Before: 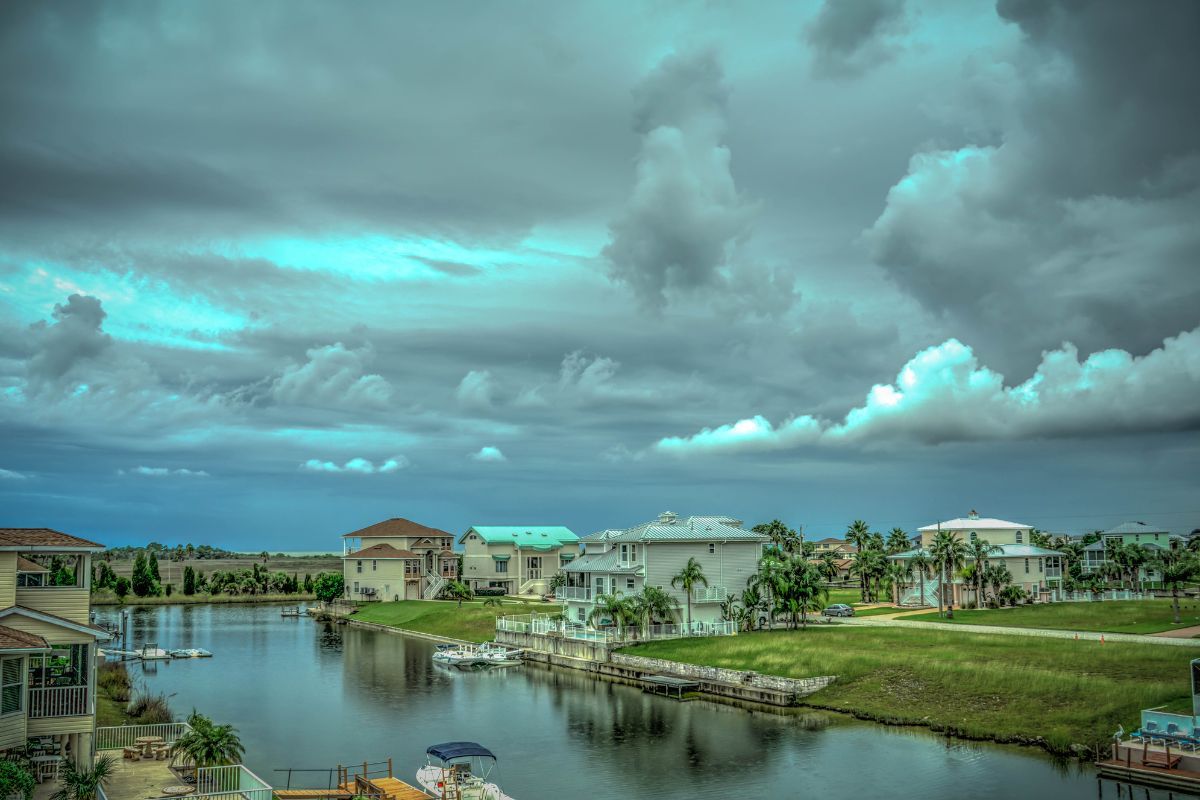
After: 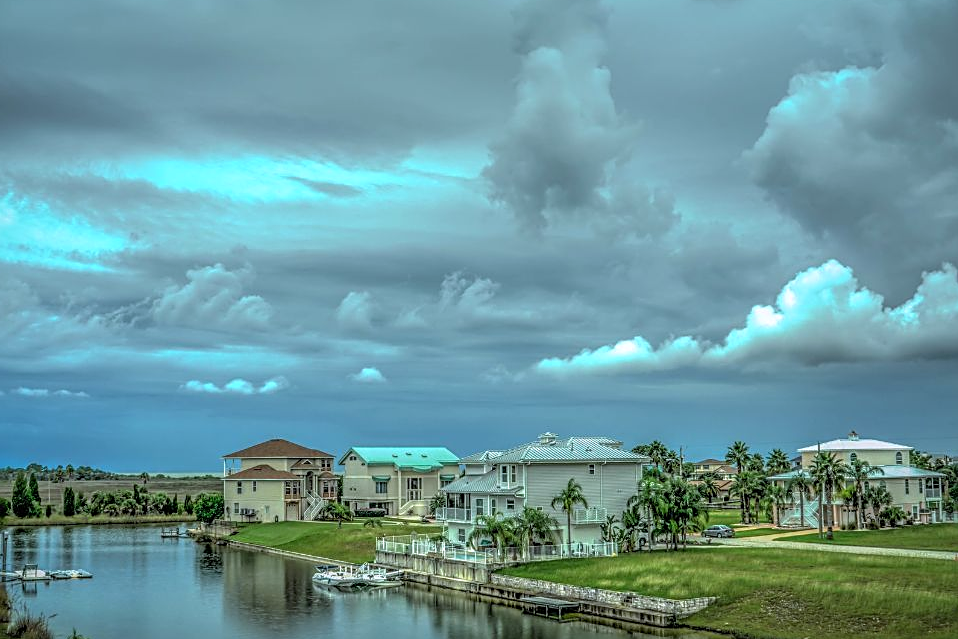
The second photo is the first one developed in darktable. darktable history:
crop and rotate: left 10.071%, top 10.071%, right 10.02%, bottom 10.02%
sharpen: on, module defaults
white balance: red 0.984, blue 1.059
